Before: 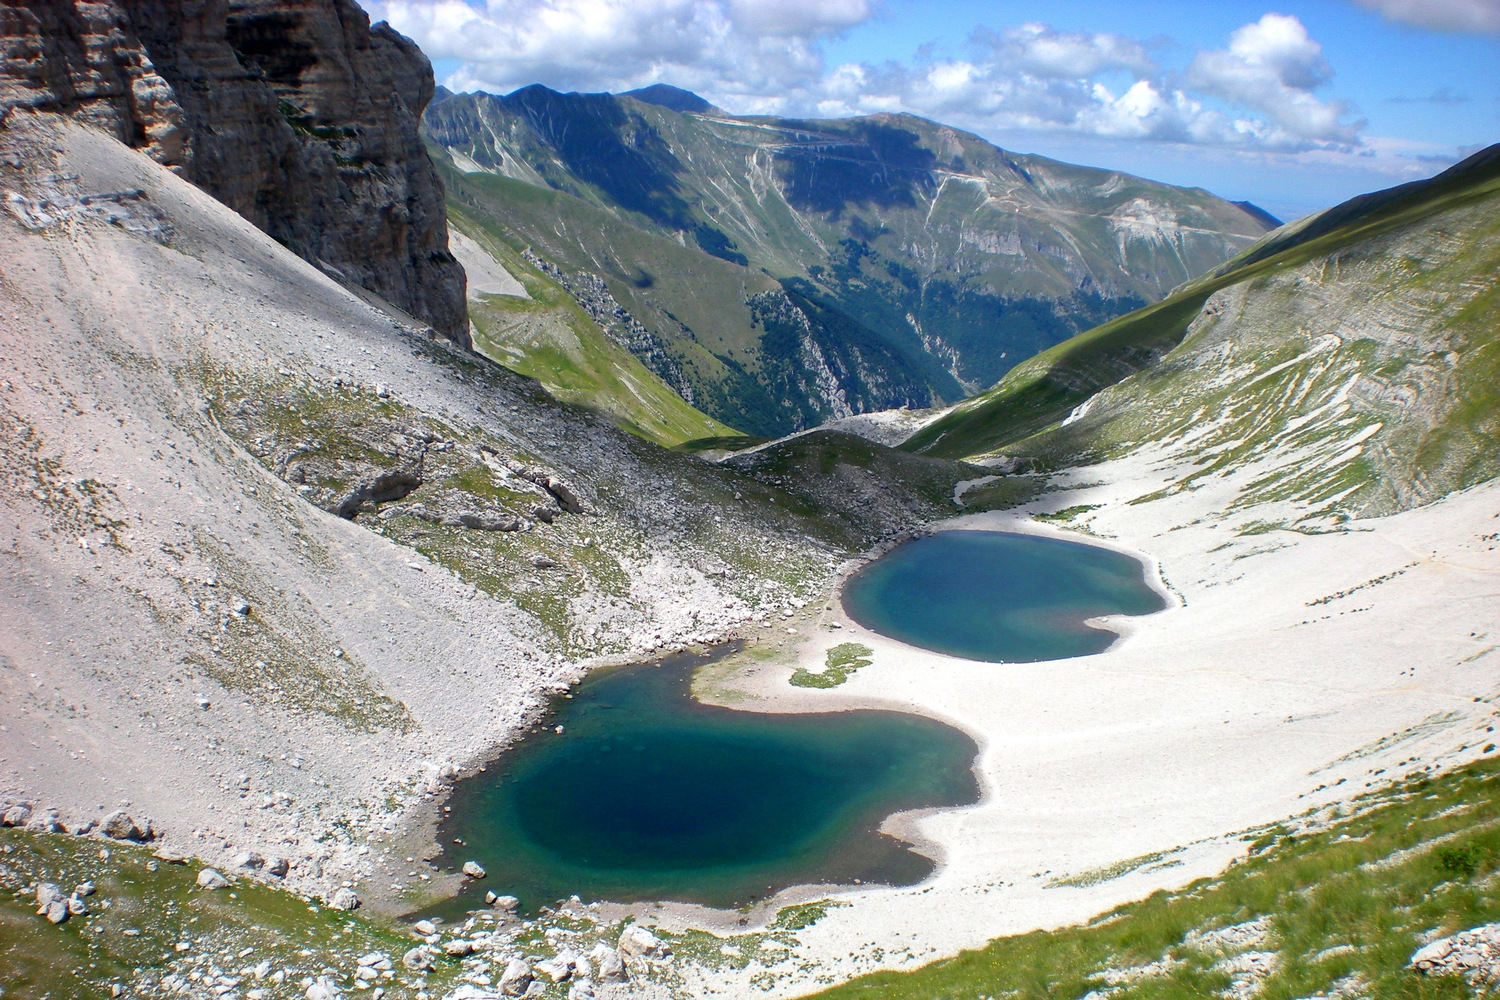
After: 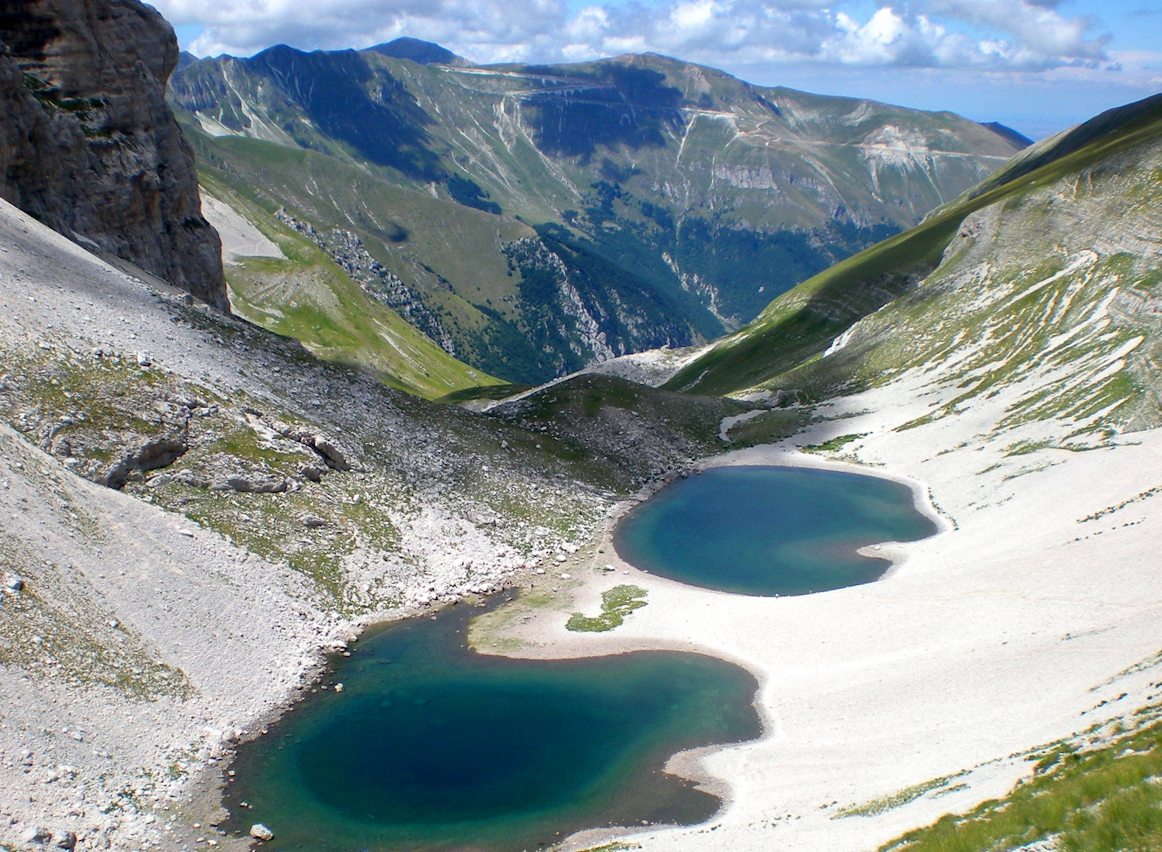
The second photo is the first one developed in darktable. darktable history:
crop: left 16.768%, top 8.653%, right 8.362%, bottom 12.485%
rotate and perspective: rotation -3.18°, automatic cropping off
